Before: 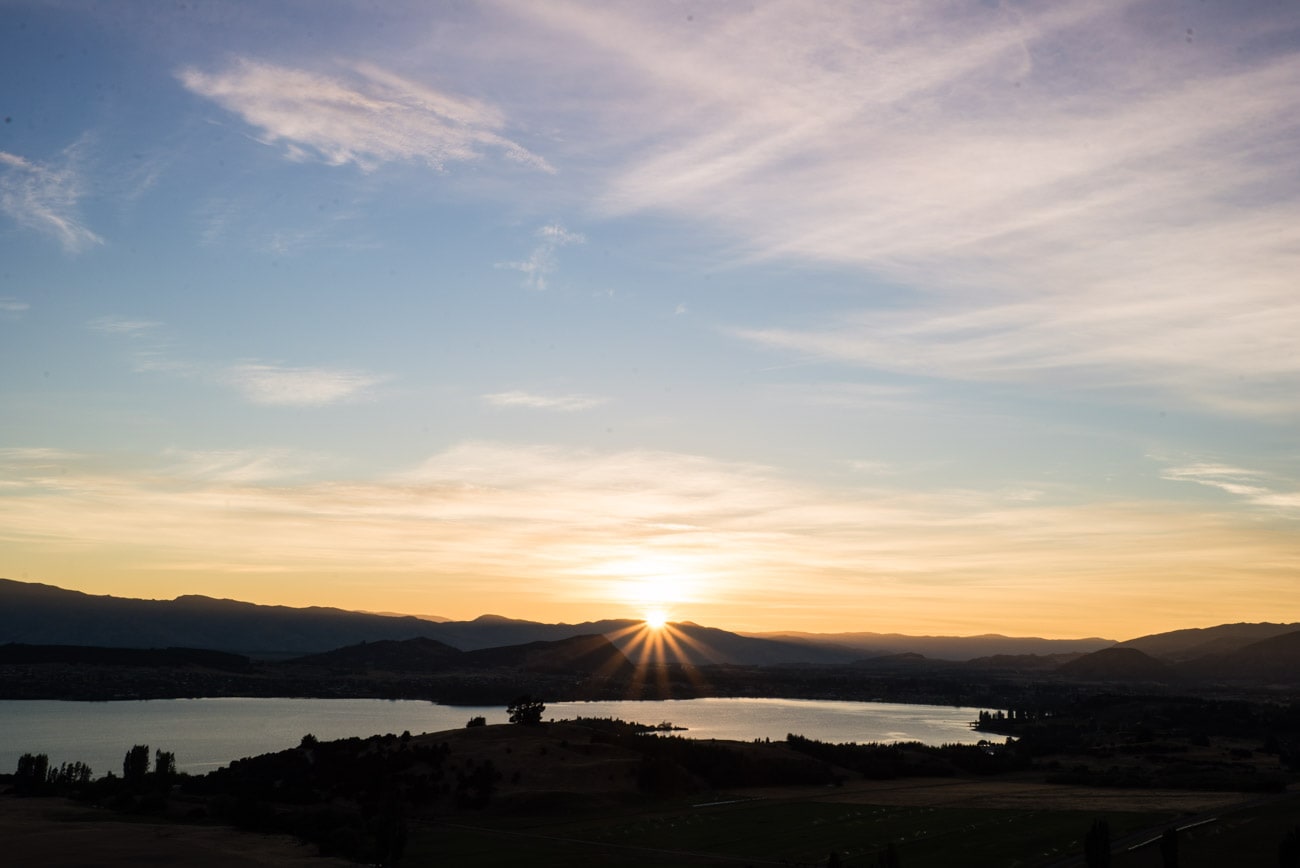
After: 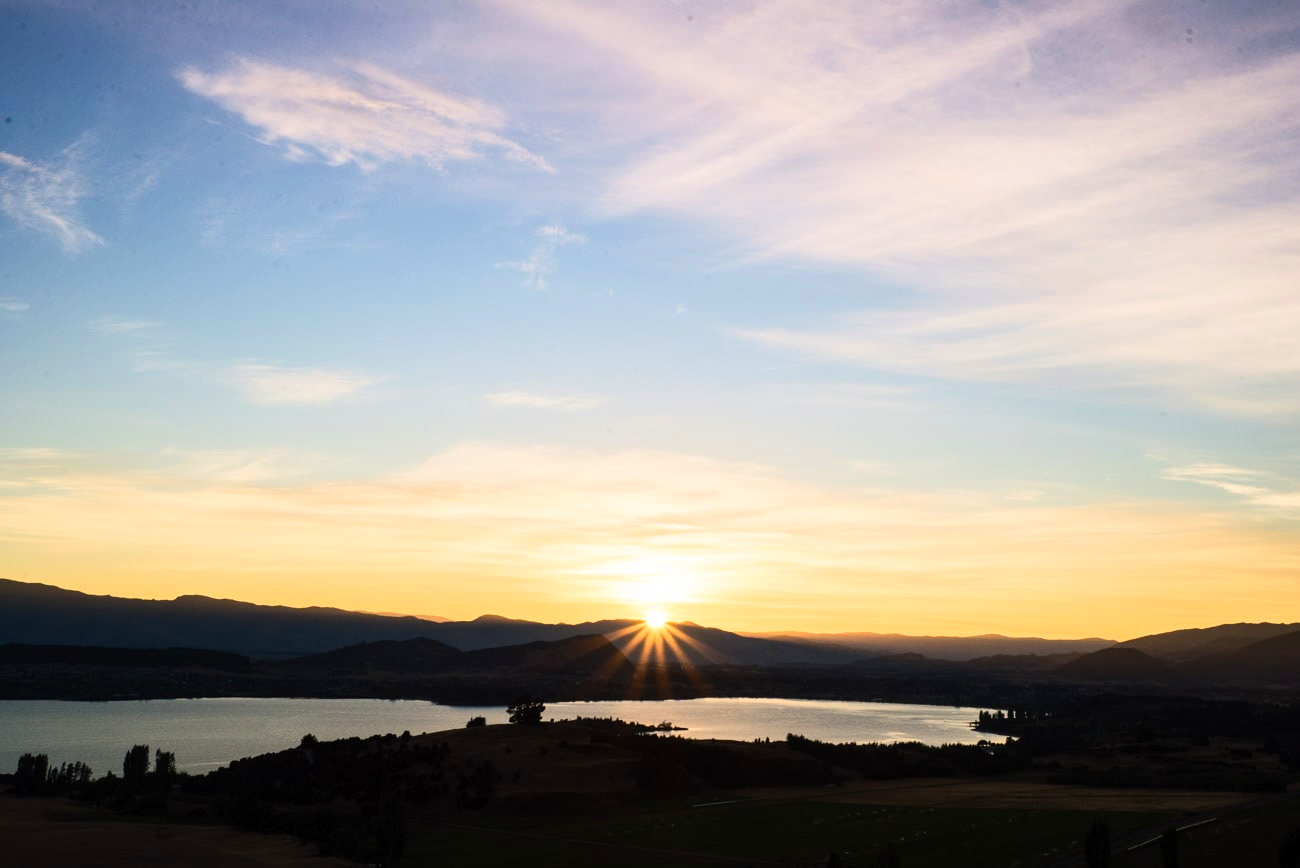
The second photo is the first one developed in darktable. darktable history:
contrast brightness saturation: contrast 0.225, brightness 0.1, saturation 0.287
